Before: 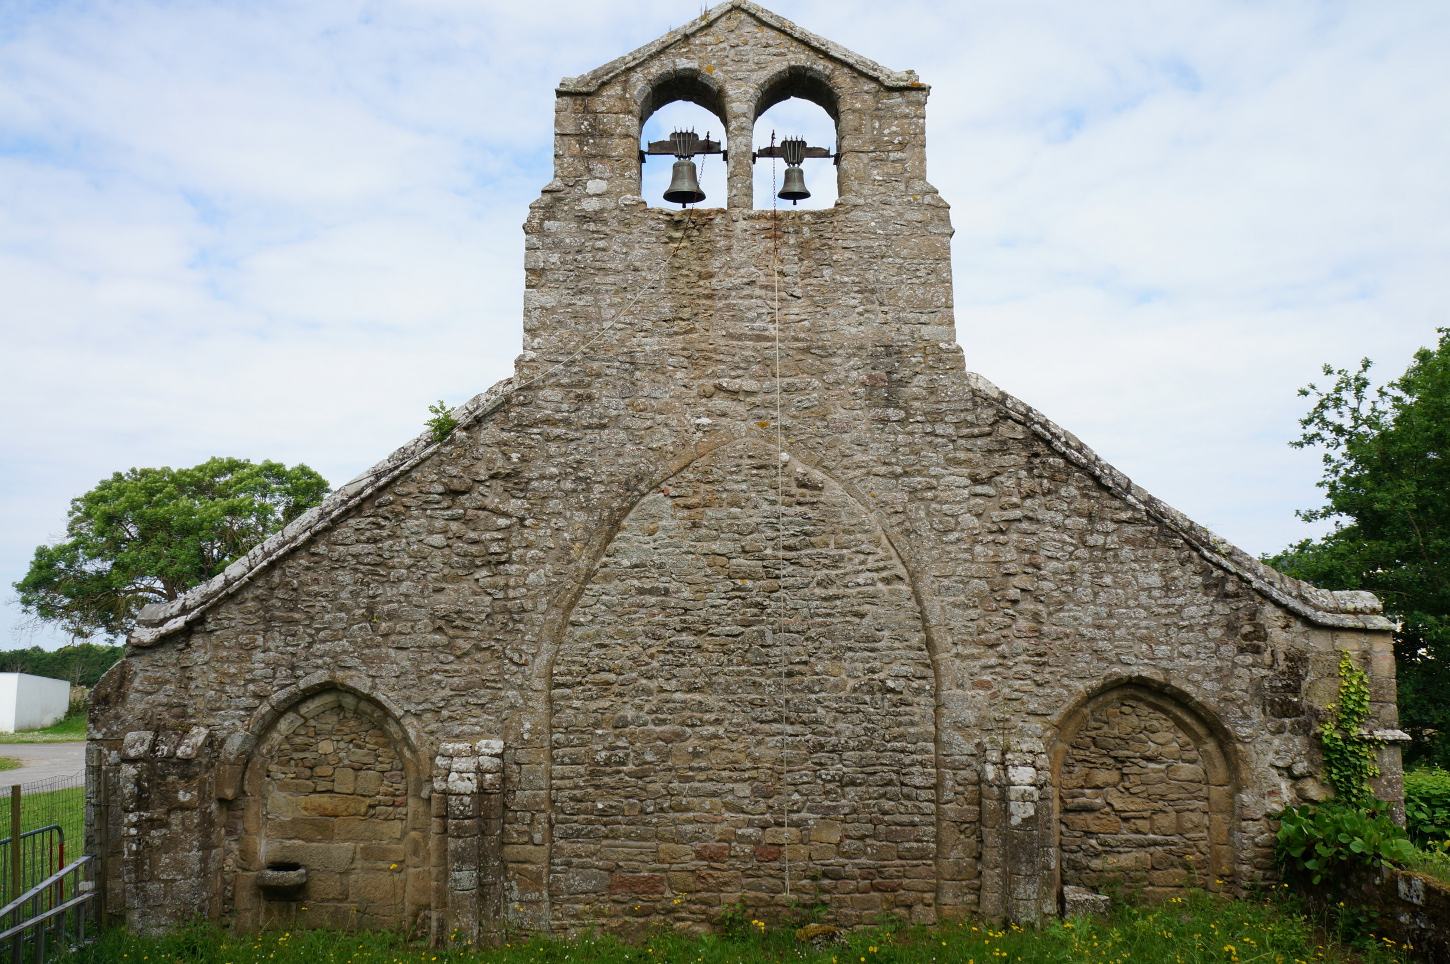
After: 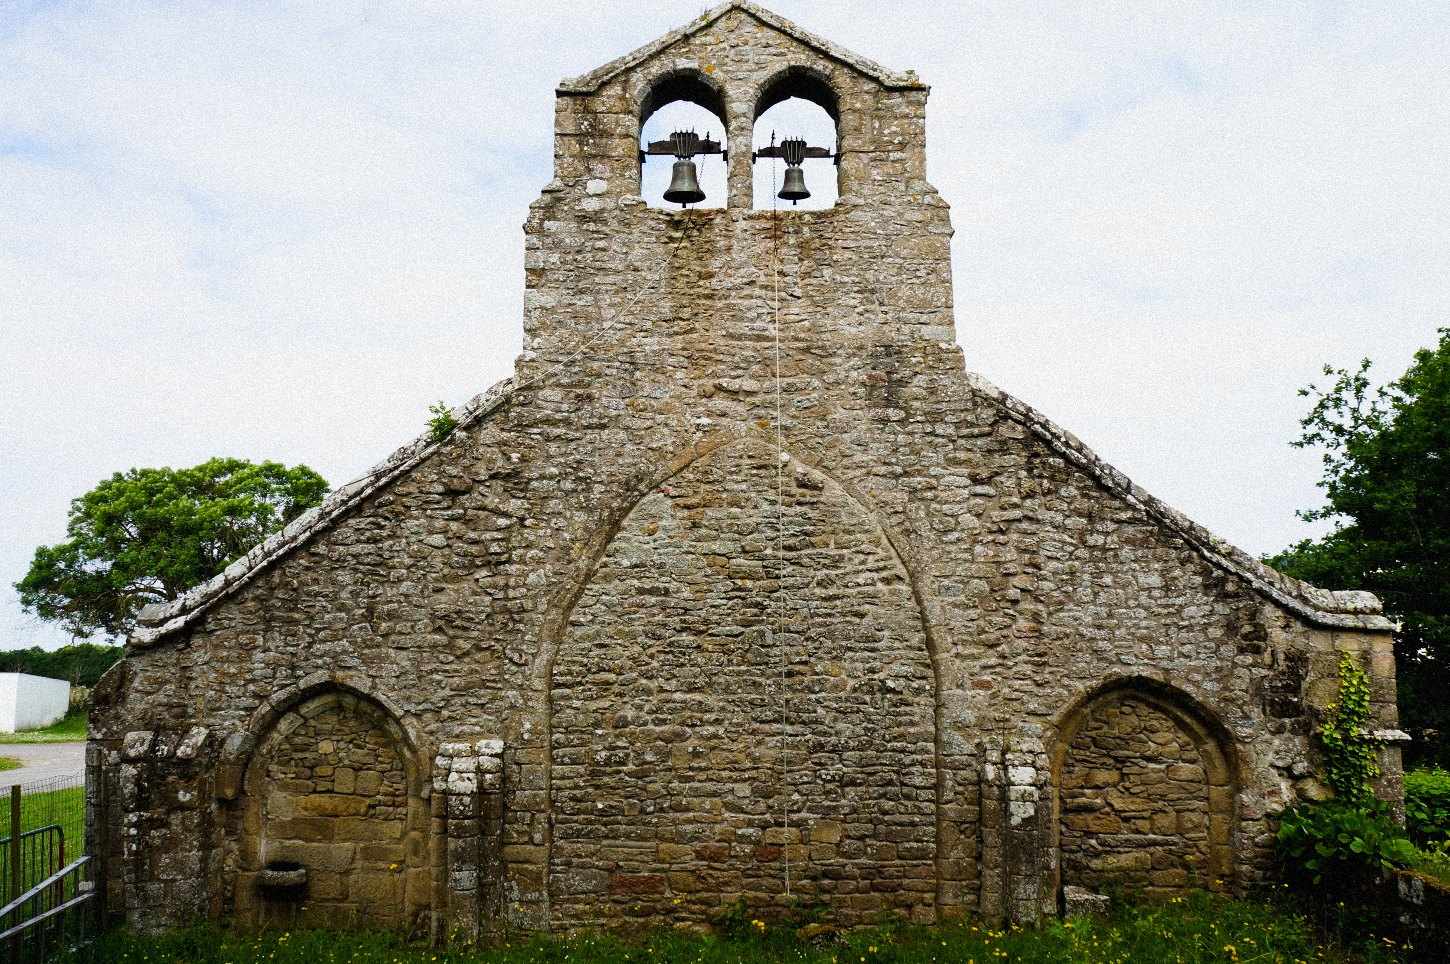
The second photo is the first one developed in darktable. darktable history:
grain: mid-tones bias 0%
sigmoid: contrast 1.86, skew 0.35
